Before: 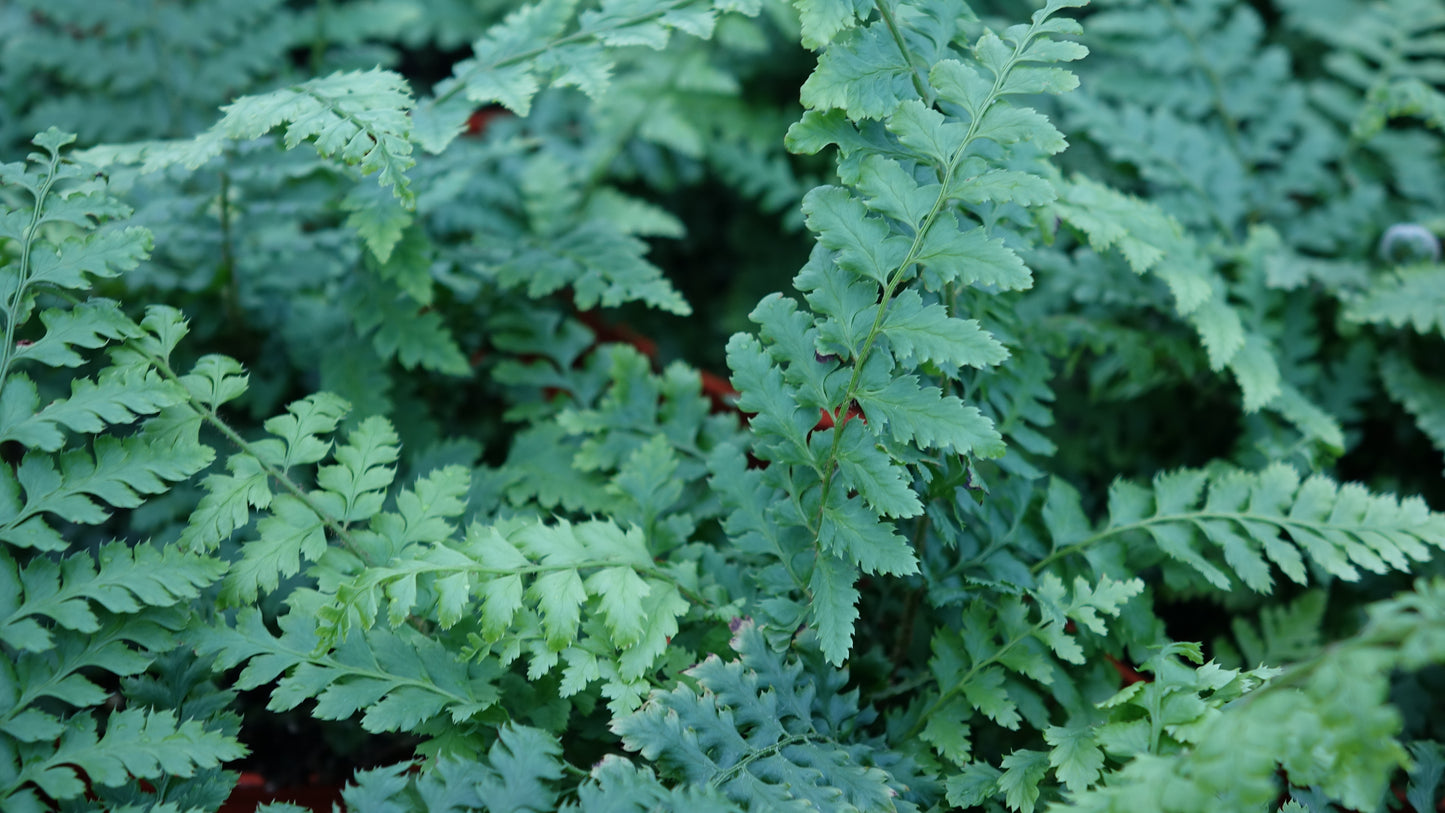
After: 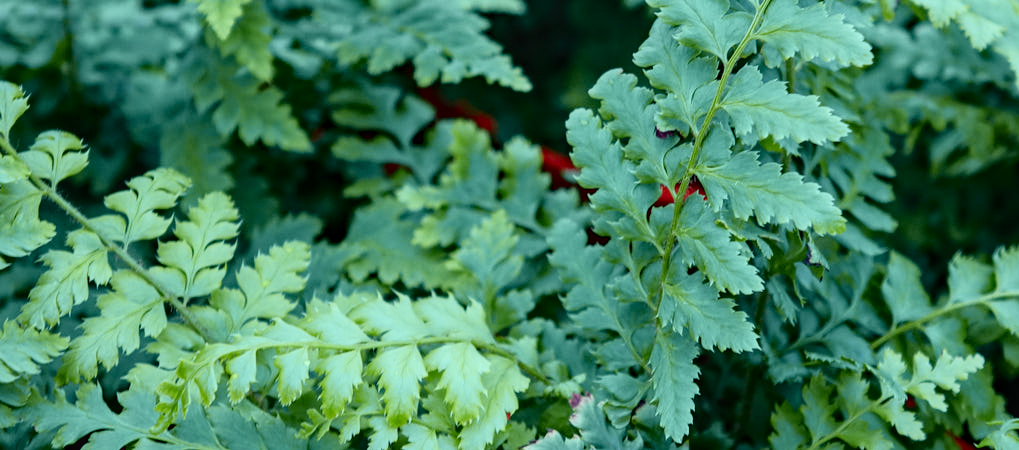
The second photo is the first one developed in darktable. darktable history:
tone curve: curves: ch0 [(0, 0.012) (0.144, 0.137) (0.326, 0.386) (0.489, 0.573) (0.656, 0.763) (0.849, 0.902) (1, 0.974)]; ch1 [(0, 0) (0.366, 0.367) (0.475, 0.453) (0.494, 0.493) (0.504, 0.497) (0.544, 0.579) (0.562, 0.619) (0.622, 0.694) (1, 1)]; ch2 [(0, 0) (0.333, 0.346) (0.375, 0.375) (0.424, 0.43) (0.476, 0.492) (0.502, 0.503) (0.533, 0.541) (0.572, 0.615) (0.605, 0.656) (0.641, 0.709) (1, 1)], color space Lab, independent channels, preserve colors none
local contrast: on, module defaults
haze removal: compatibility mode true, adaptive false
crop: left 11.123%, top 27.61%, right 18.3%, bottom 17.034%
